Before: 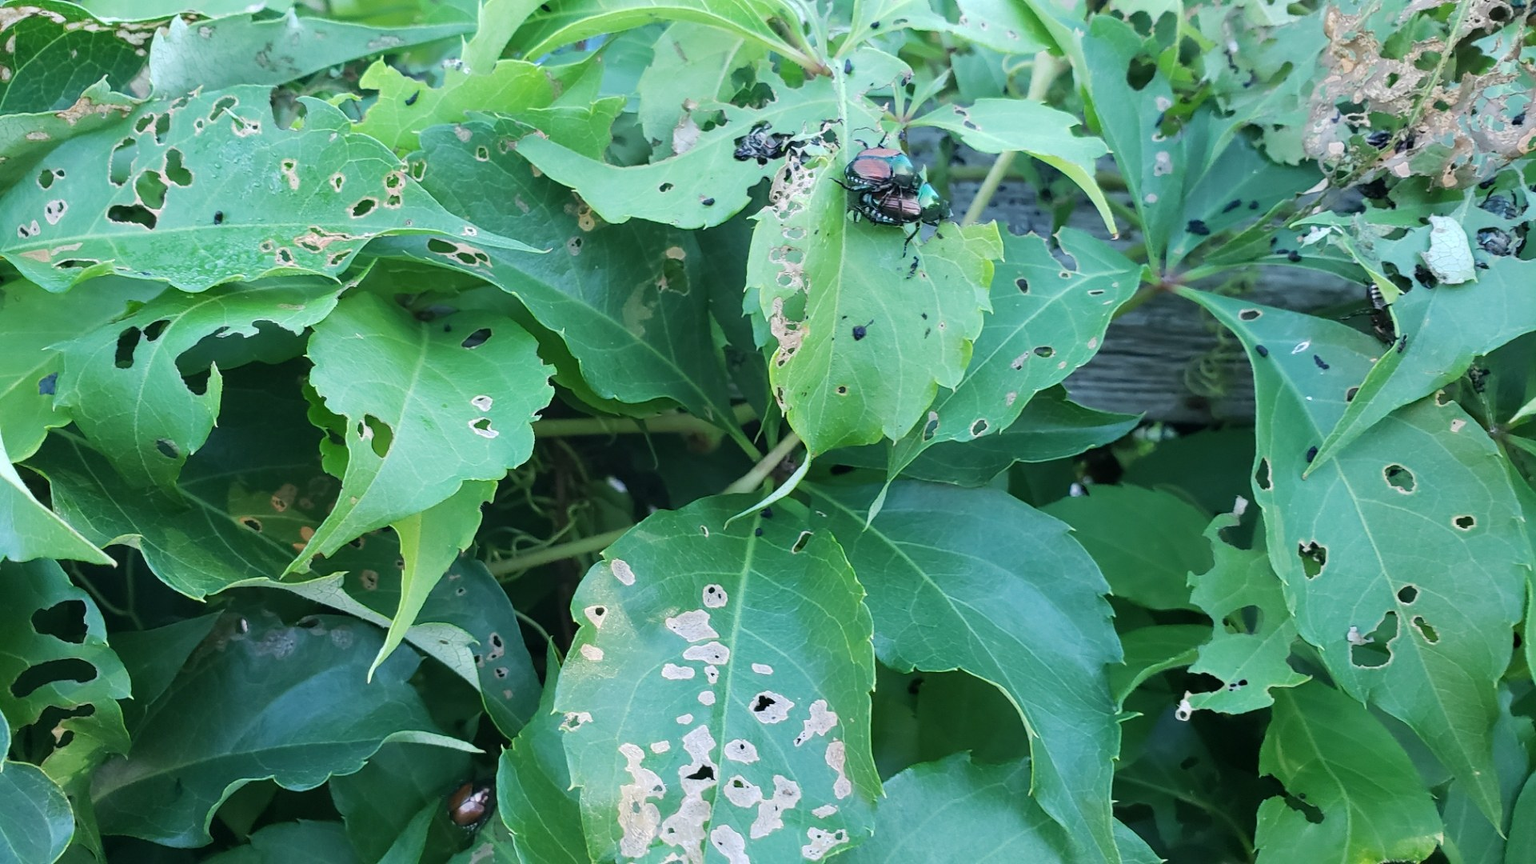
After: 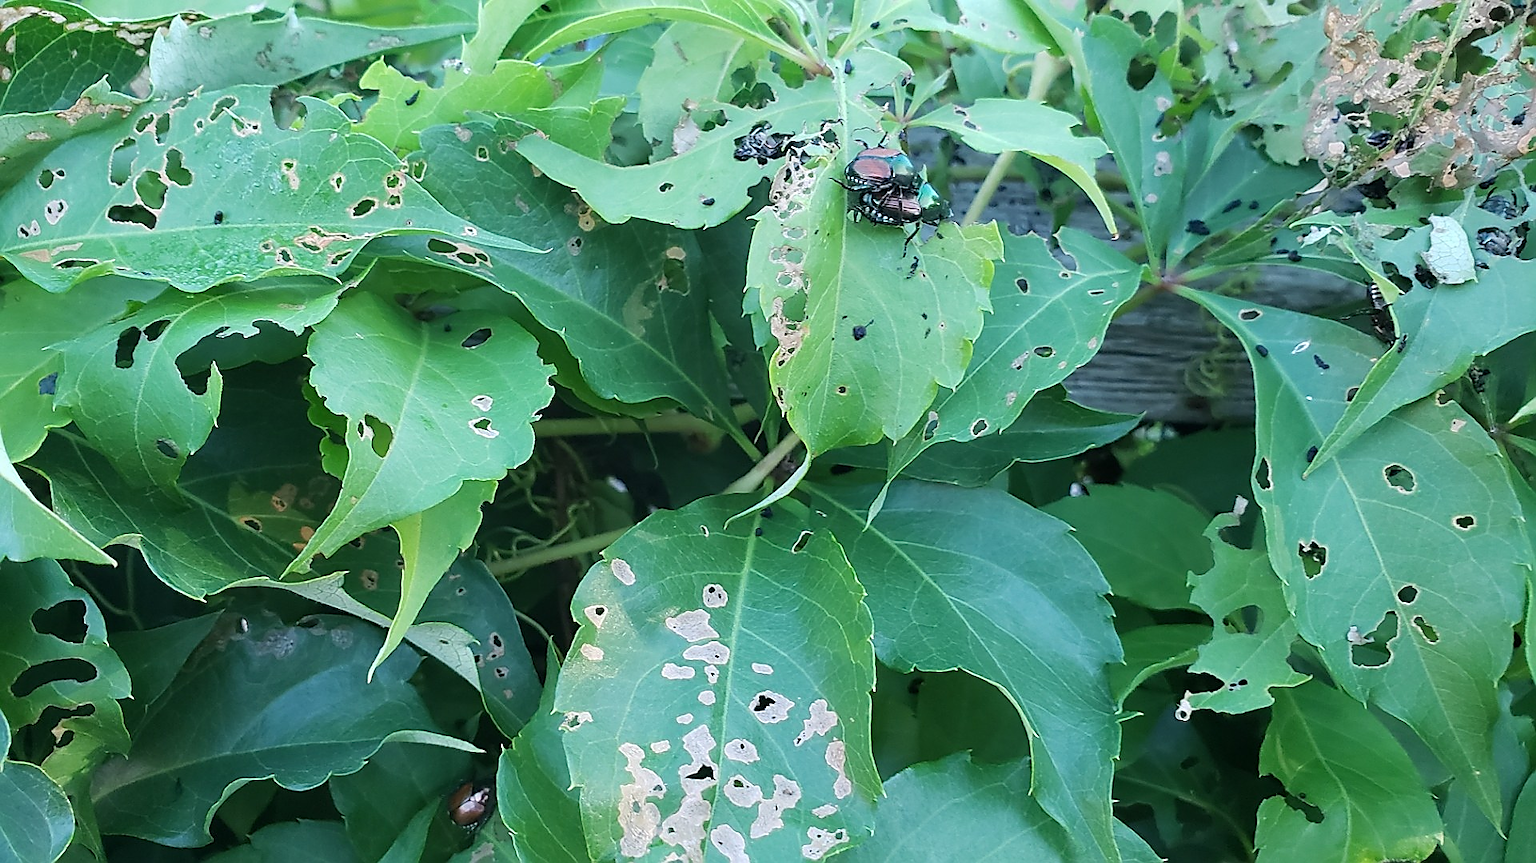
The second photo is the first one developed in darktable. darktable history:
sharpen: radius 1.369, amount 1.255, threshold 0.79
